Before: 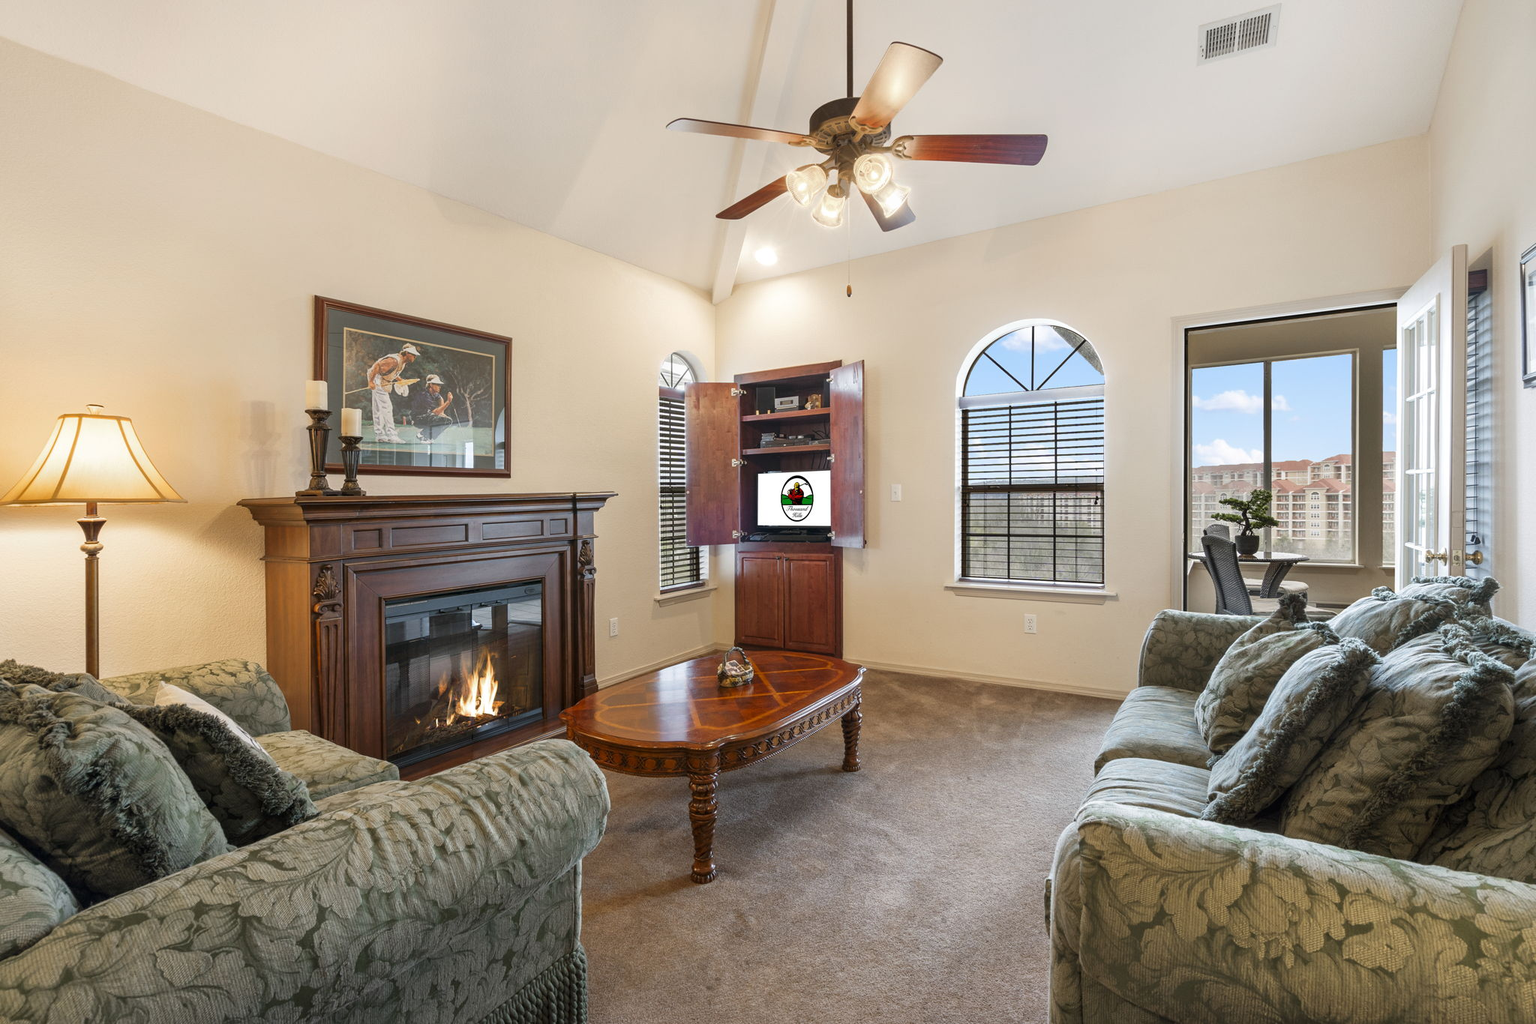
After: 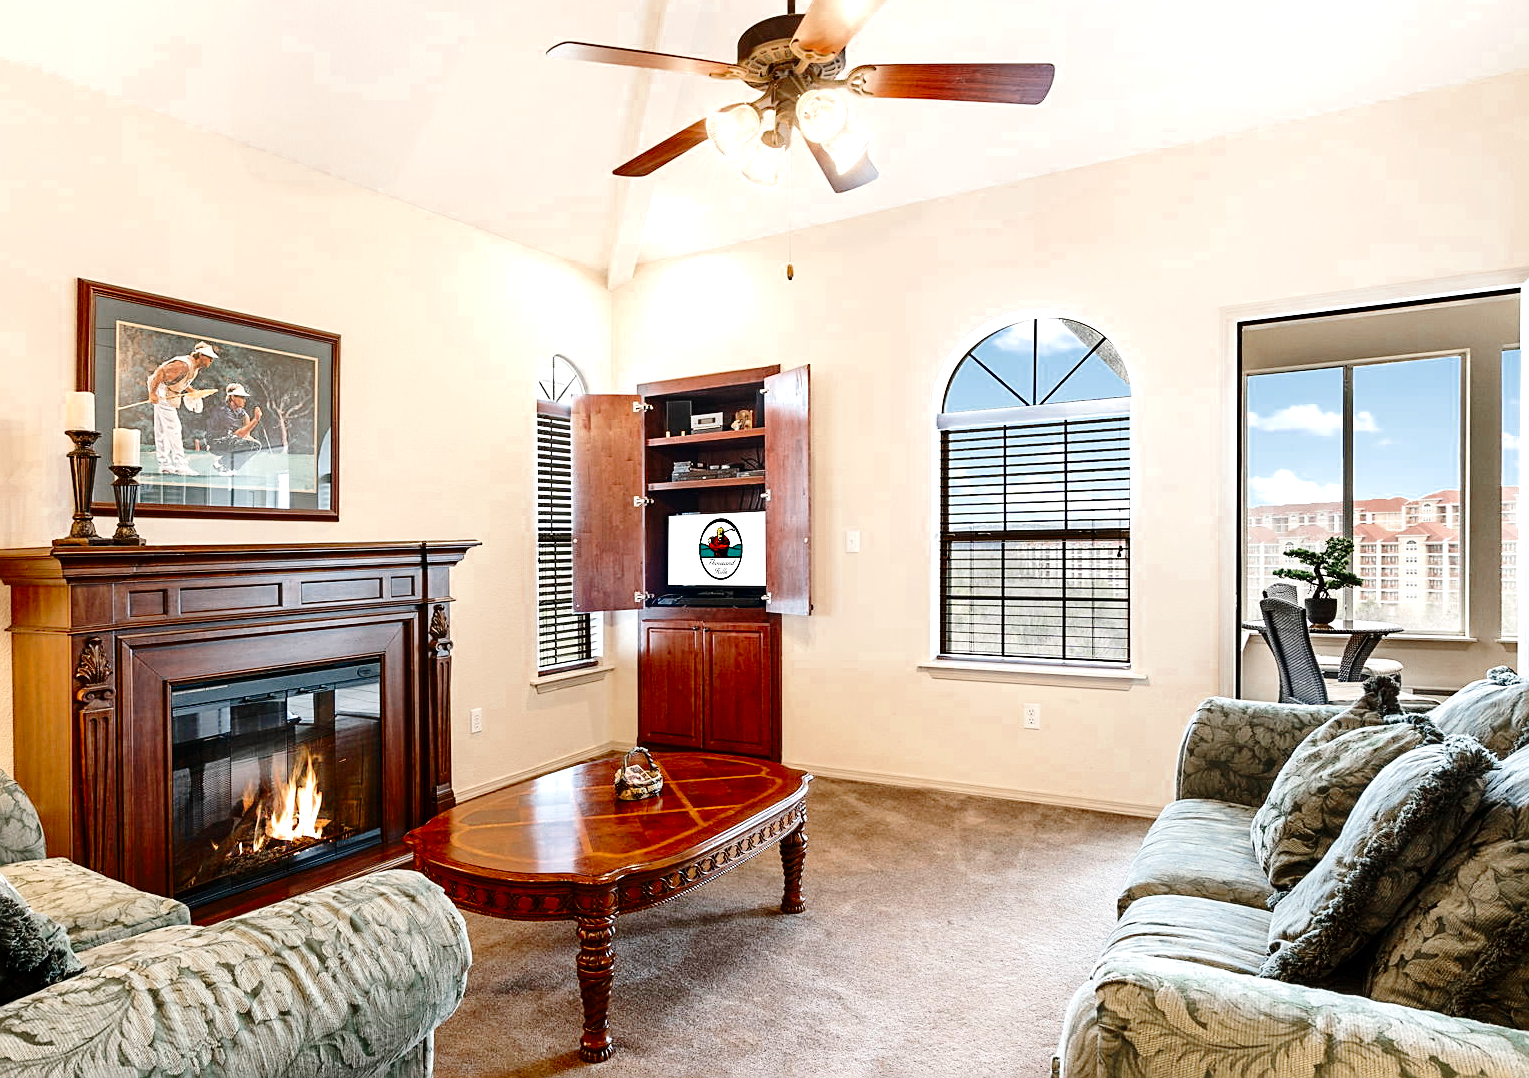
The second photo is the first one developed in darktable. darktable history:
exposure: black level correction 0, exposure 1.001 EV, compensate exposure bias true, compensate highlight preservation false
crop: left 16.736%, top 8.514%, right 8.591%, bottom 12.539%
color zones: curves: ch0 [(0, 0.5) (0.125, 0.4) (0.25, 0.5) (0.375, 0.4) (0.5, 0.4) (0.625, 0.35) (0.75, 0.35) (0.875, 0.5)]; ch1 [(0, 0.35) (0.125, 0.45) (0.25, 0.35) (0.375, 0.35) (0.5, 0.35) (0.625, 0.35) (0.75, 0.45) (0.875, 0.35)]; ch2 [(0, 0.6) (0.125, 0.5) (0.25, 0.5) (0.375, 0.6) (0.5, 0.6) (0.625, 0.5) (0.75, 0.5) (0.875, 0.5)], mix 26.66%
tone curve: curves: ch0 [(0, 0) (0.068, 0.031) (0.175, 0.139) (0.32, 0.345) (0.495, 0.544) (0.748, 0.762) (0.993, 0.954)]; ch1 [(0, 0) (0.294, 0.184) (0.34, 0.303) (0.371, 0.344) (0.441, 0.408) (0.477, 0.474) (0.499, 0.5) (0.529, 0.523) (0.677, 0.762) (1, 1)]; ch2 [(0, 0) (0.431, 0.419) (0.495, 0.502) (0.524, 0.534) (0.557, 0.56) (0.634, 0.654) (0.728, 0.722) (1, 1)], preserve colors none
sharpen: on, module defaults
contrast brightness saturation: contrast 0.192, brightness -0.104, saturation 0.207
